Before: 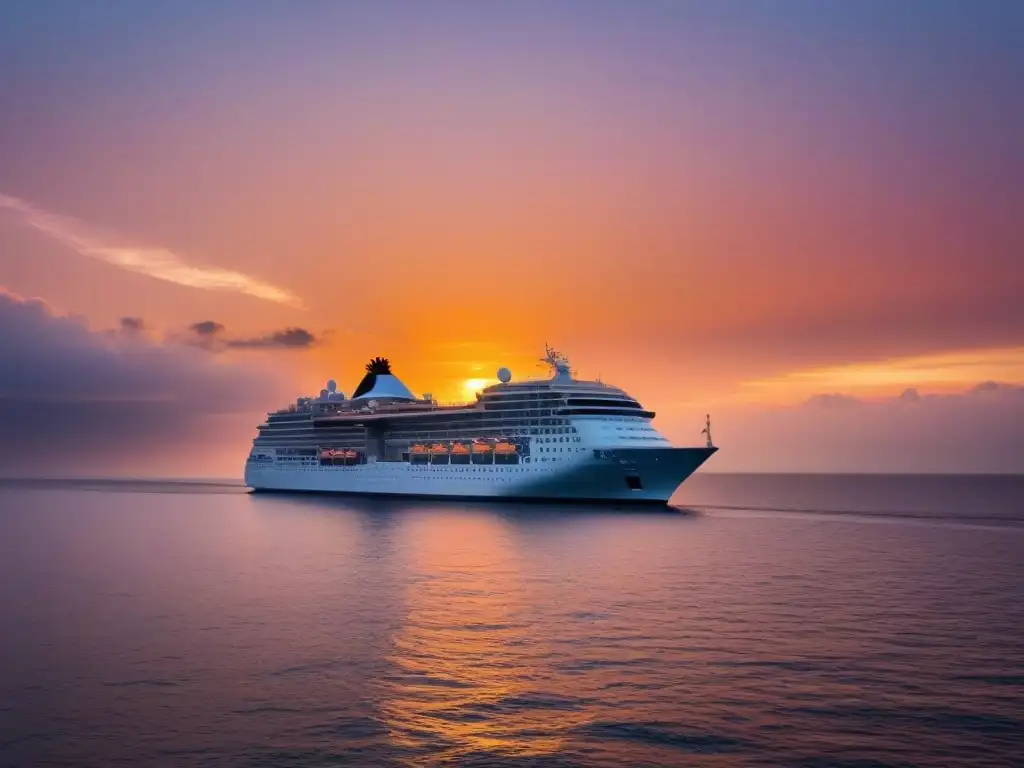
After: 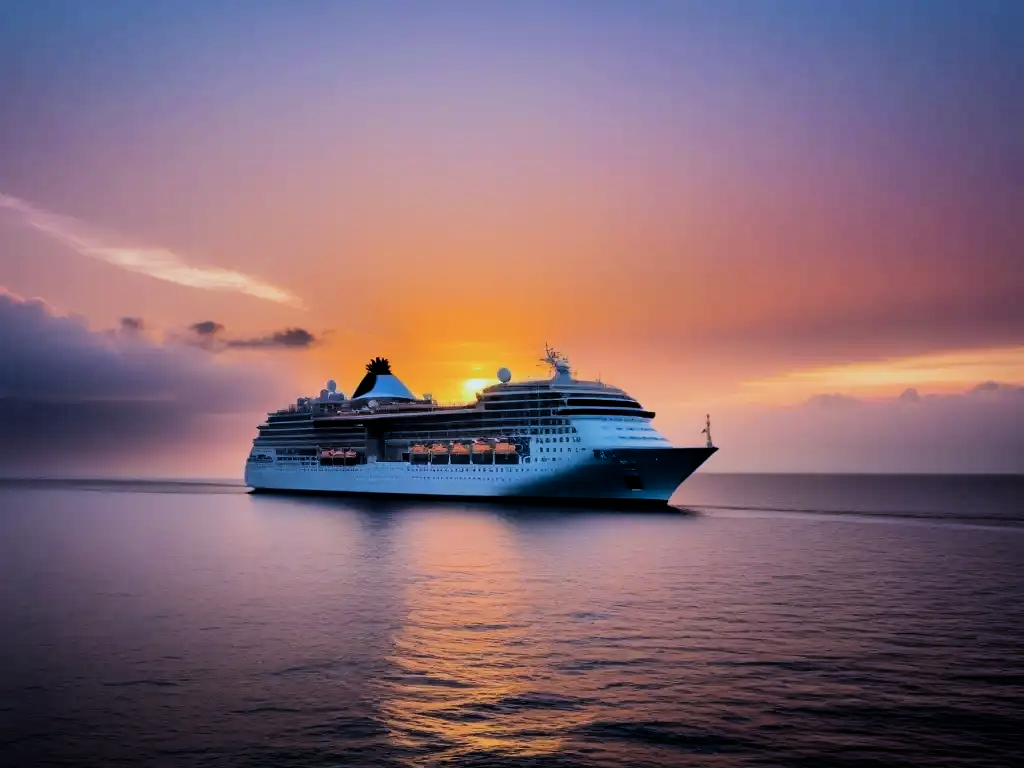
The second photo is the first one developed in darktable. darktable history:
filmic rgb: black relative exposure -5.13 EV, white relative exposure 3.52 EV, hardness 3.19, contrast 1.298, highlights saturation mix -48.93%
color calibration: gray › normalize channels true, illuminant F (fluorescent), F source F9 (Cool White Deluxe 4150 K) – high CRI, x 0.374, y 0.373, temperature 4161.03 K, gamut compression 0.016
